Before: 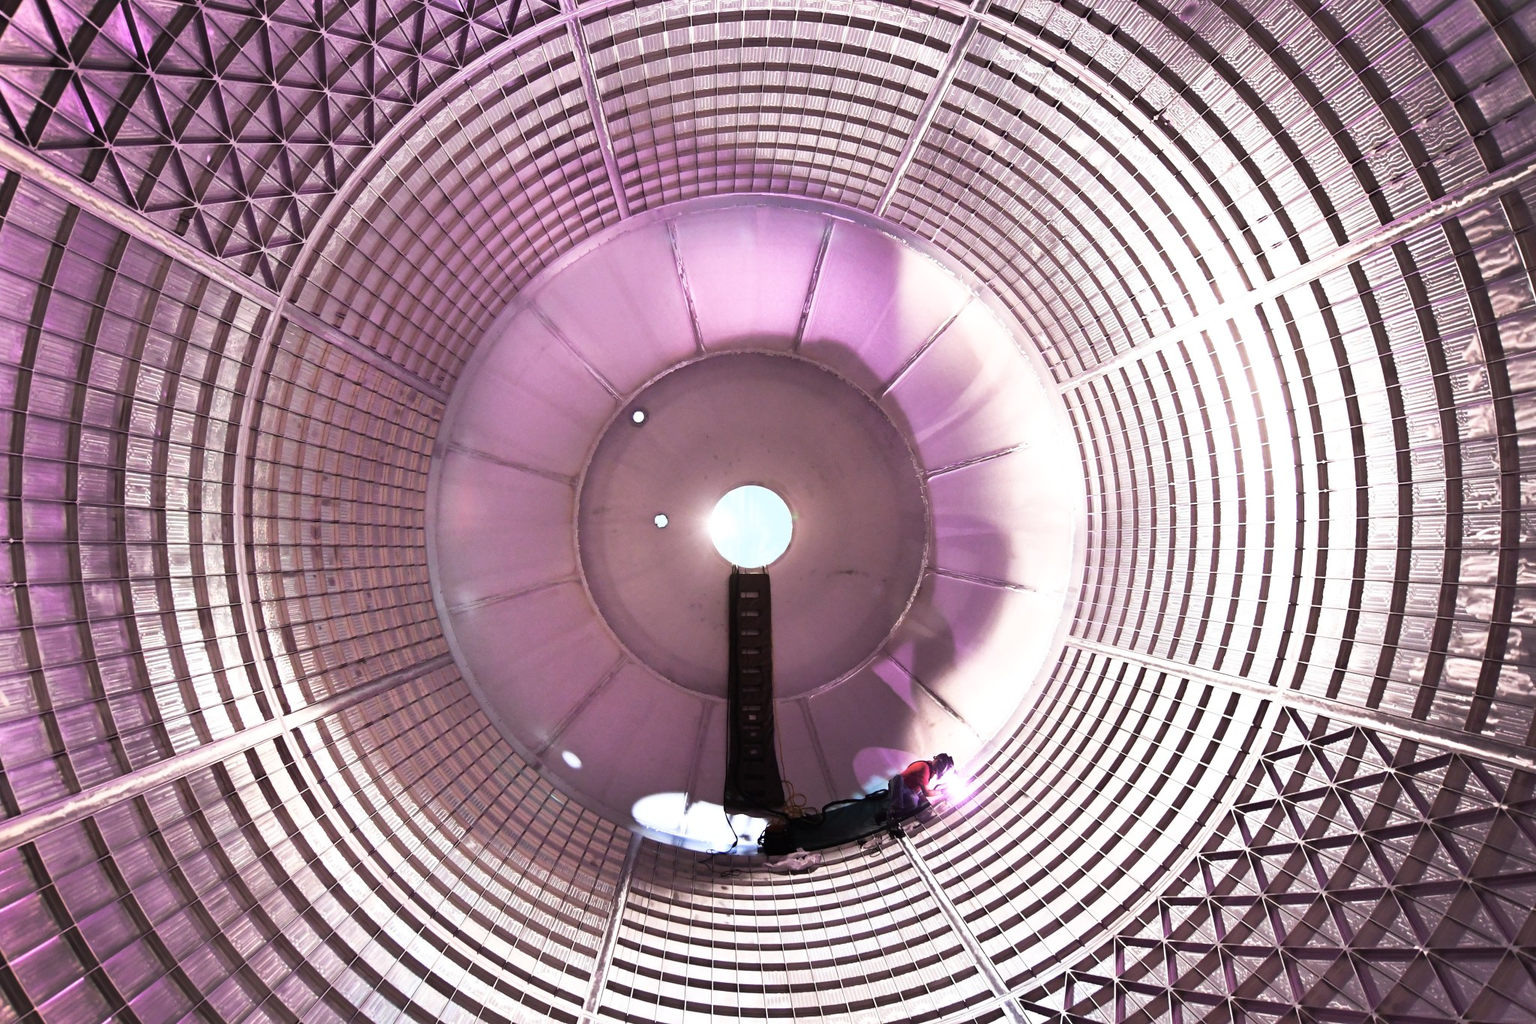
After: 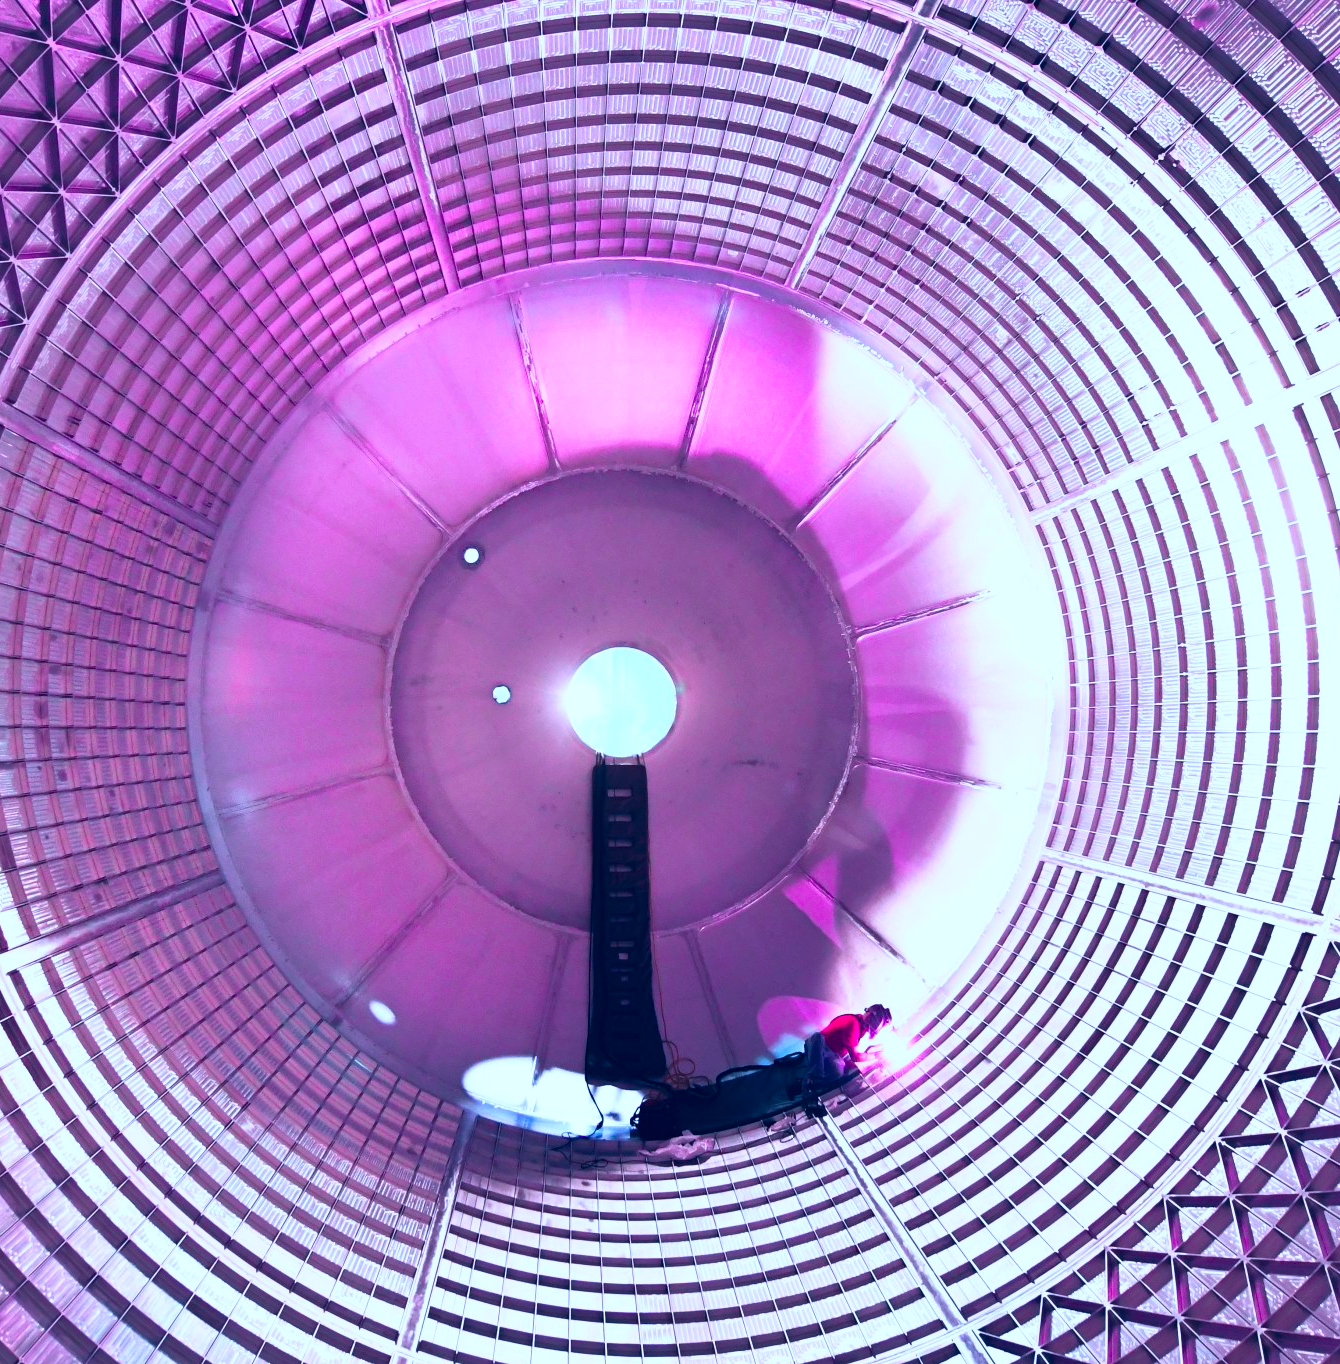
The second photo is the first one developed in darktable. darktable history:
contrast brightness saturation: saturation -0.07
tone curve: curves: ch1 [(0, 0) (0.108, 0.197) (0.5, 0.5) (0.681, 0.885) (1, 1)]; ch2 [(0, 0) (0.28, 0.151) (1, 1)], color space Lab, independent channels, preserve colors none
crop and rotate: left 18.596%, right 15.927%
